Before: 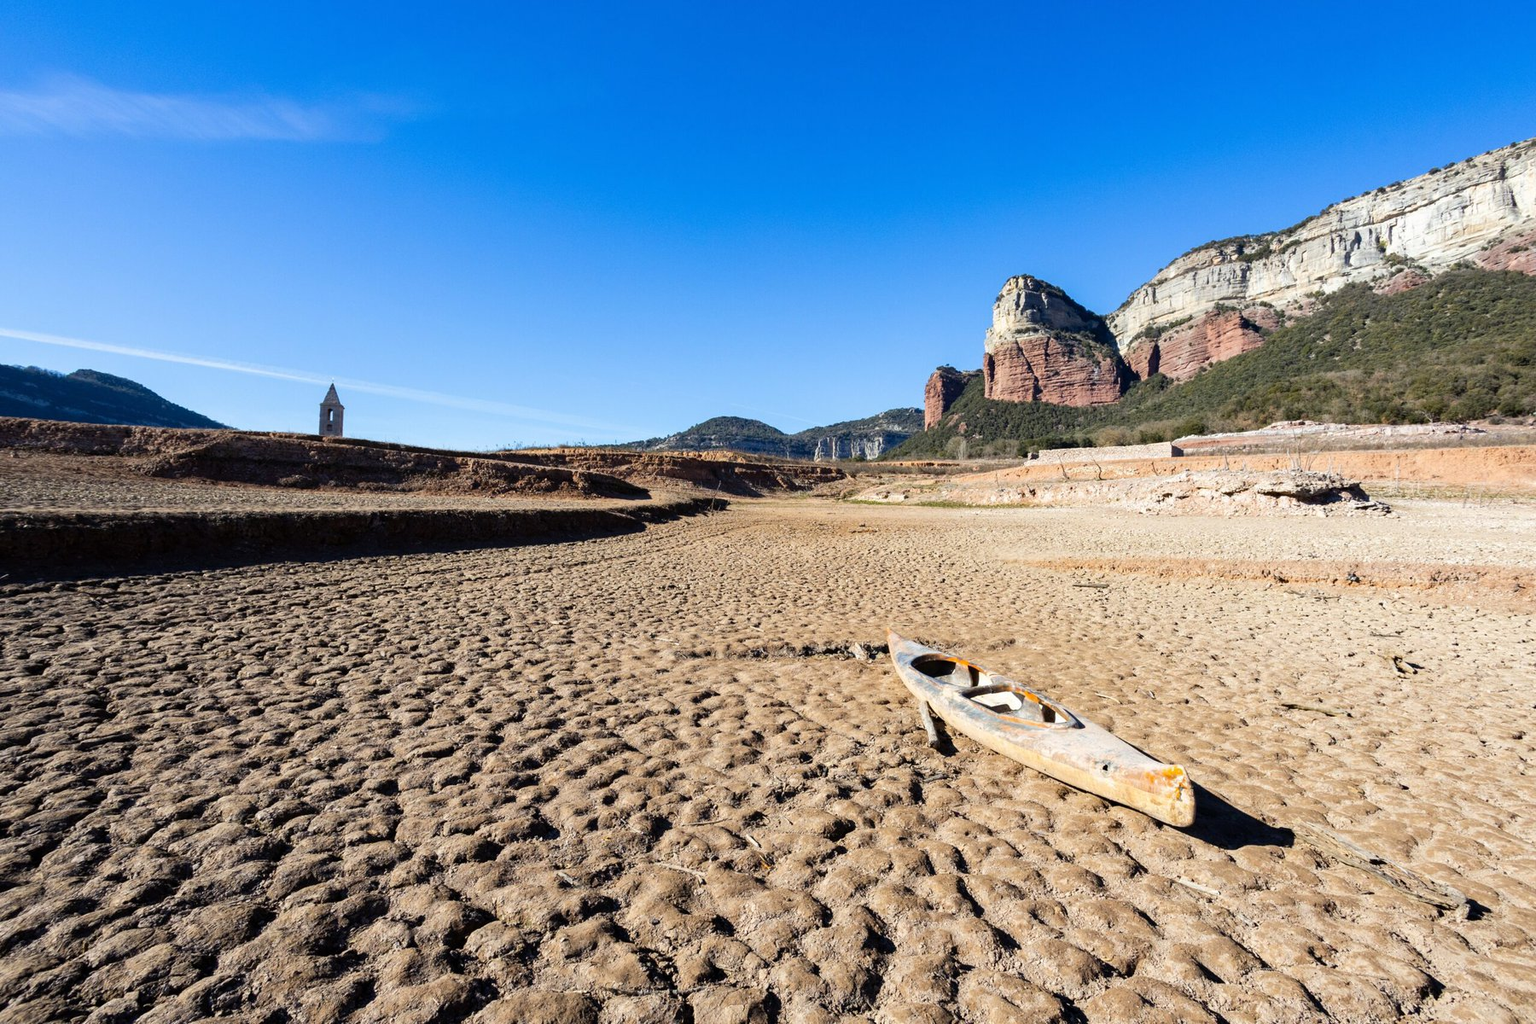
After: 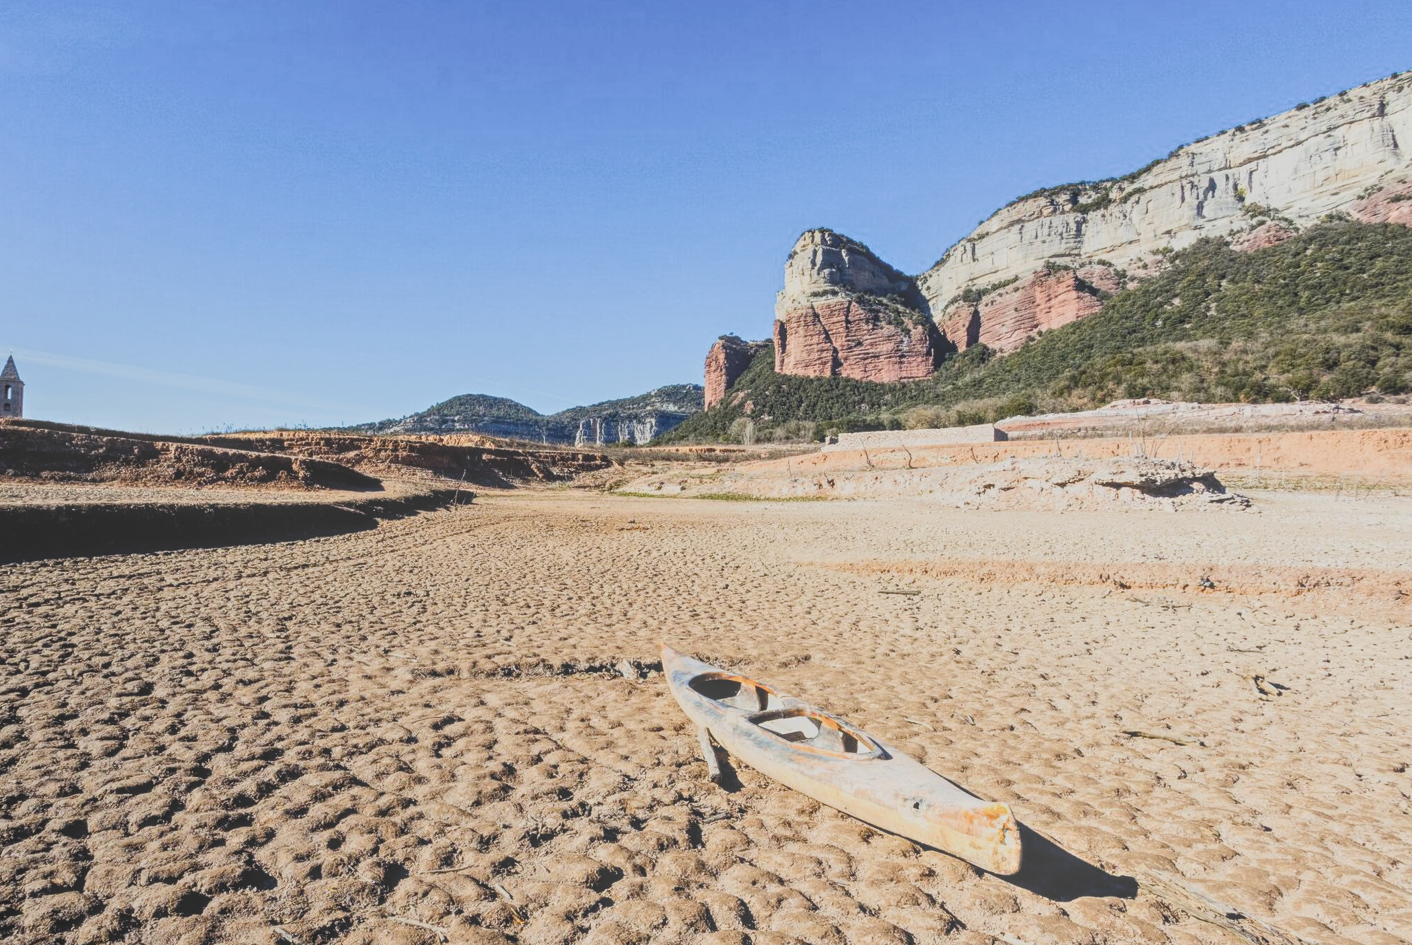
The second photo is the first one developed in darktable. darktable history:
contrast brightness saturation: contrast 0.223
crop and rotate: left 21.07%, top 7.868%, right 0.472%, bottom 13.324%
filmic rgb: black relative exposure -7.65 EV, white relative exposure 4.56 EV, hardness 3.61, color science v5 (2021), iterations of high-quality reconstruction 0, contrast in shadows safe, contrast in highlights safe
local contrast: highlights 72%, shadows 18%, midtone range 0.19
